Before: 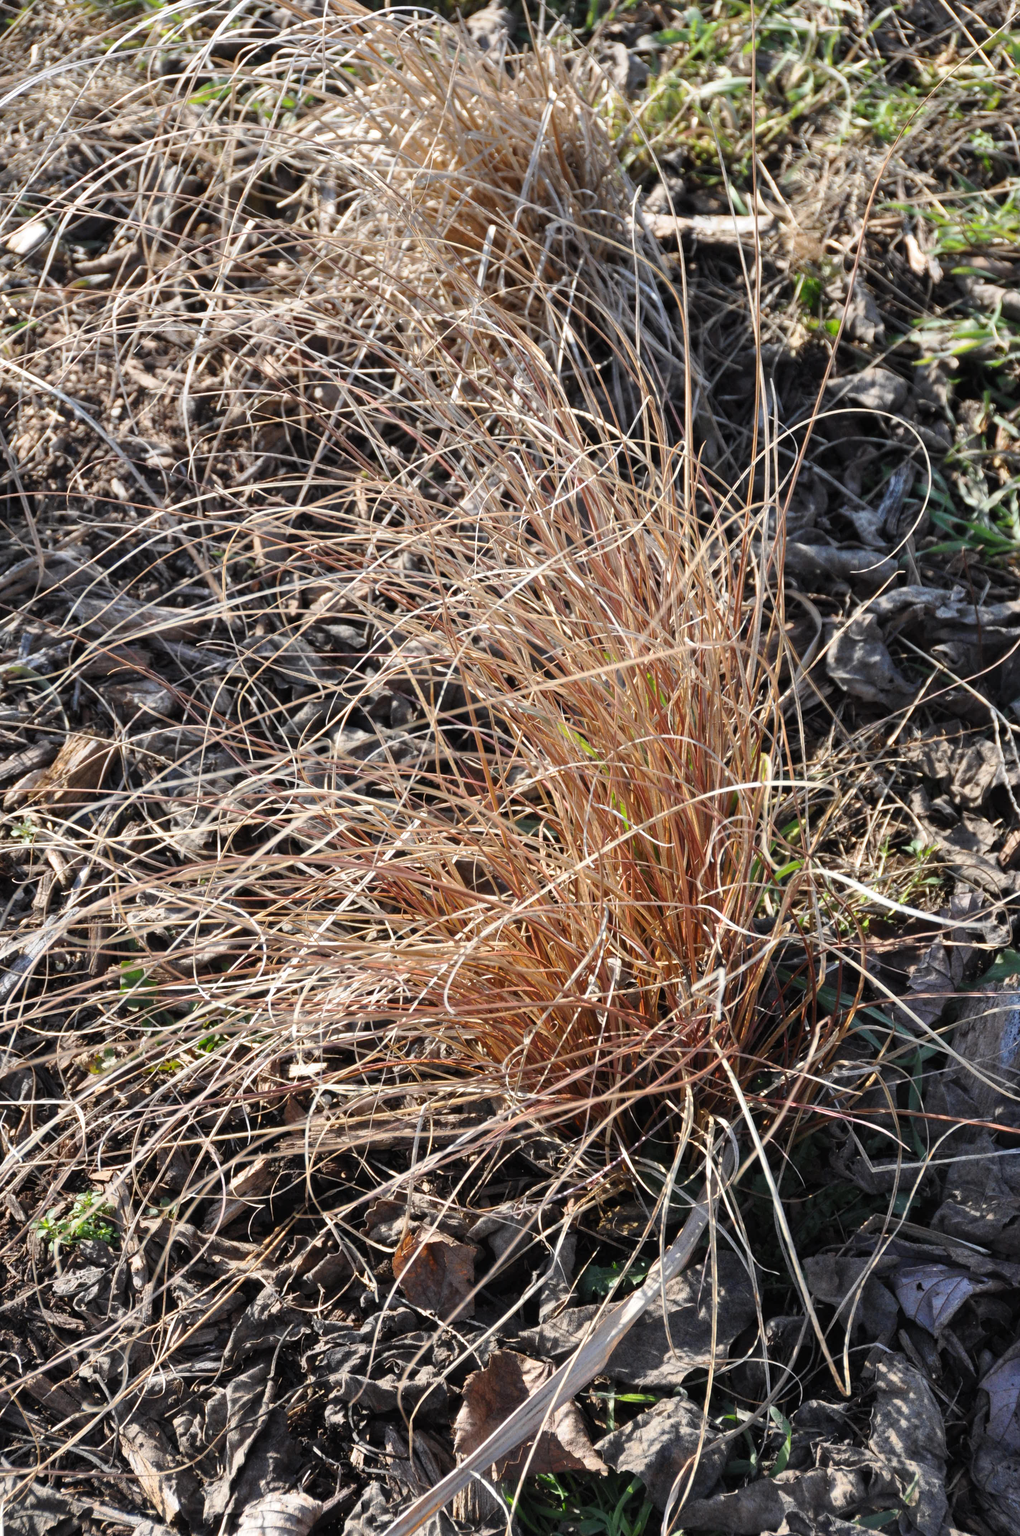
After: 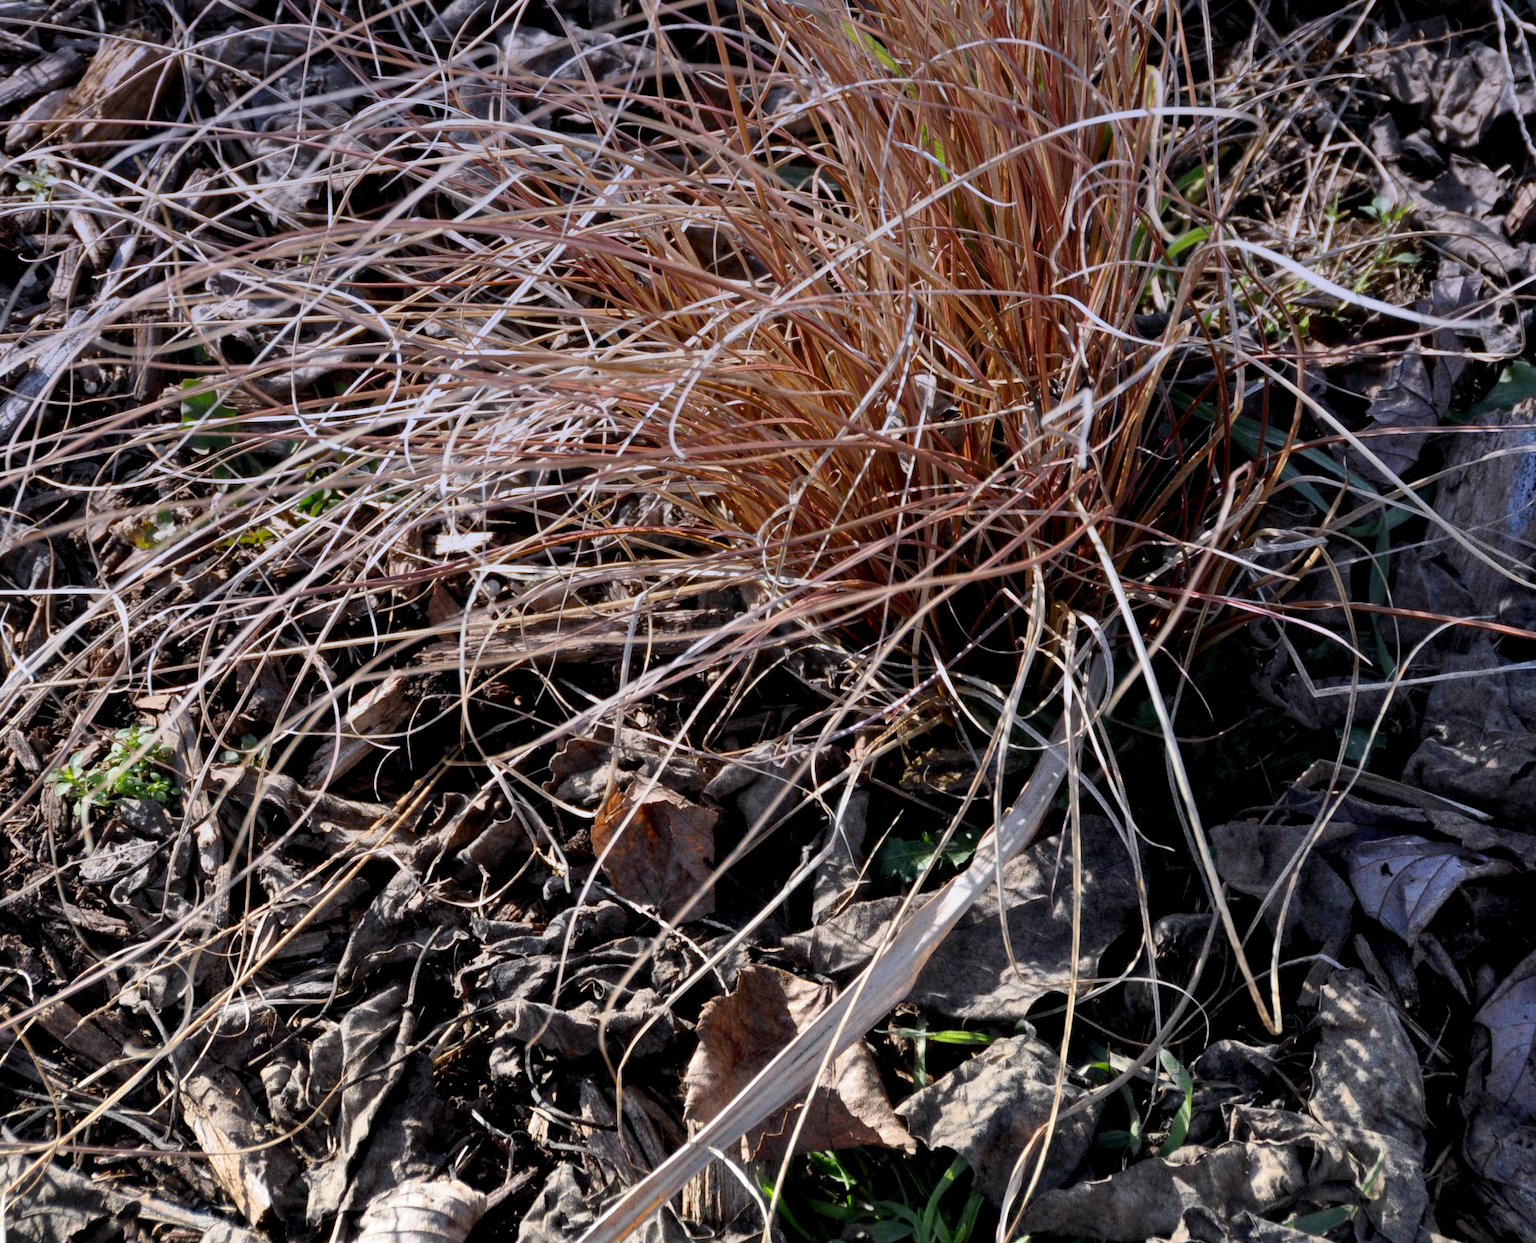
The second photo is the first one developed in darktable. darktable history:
exposure: black level correction 0.01, exposure 0.014 EV, compensate highlight preservation false
graduated density: hue 238.83°, saturation 50%
crop and rotate: top 46.237%
